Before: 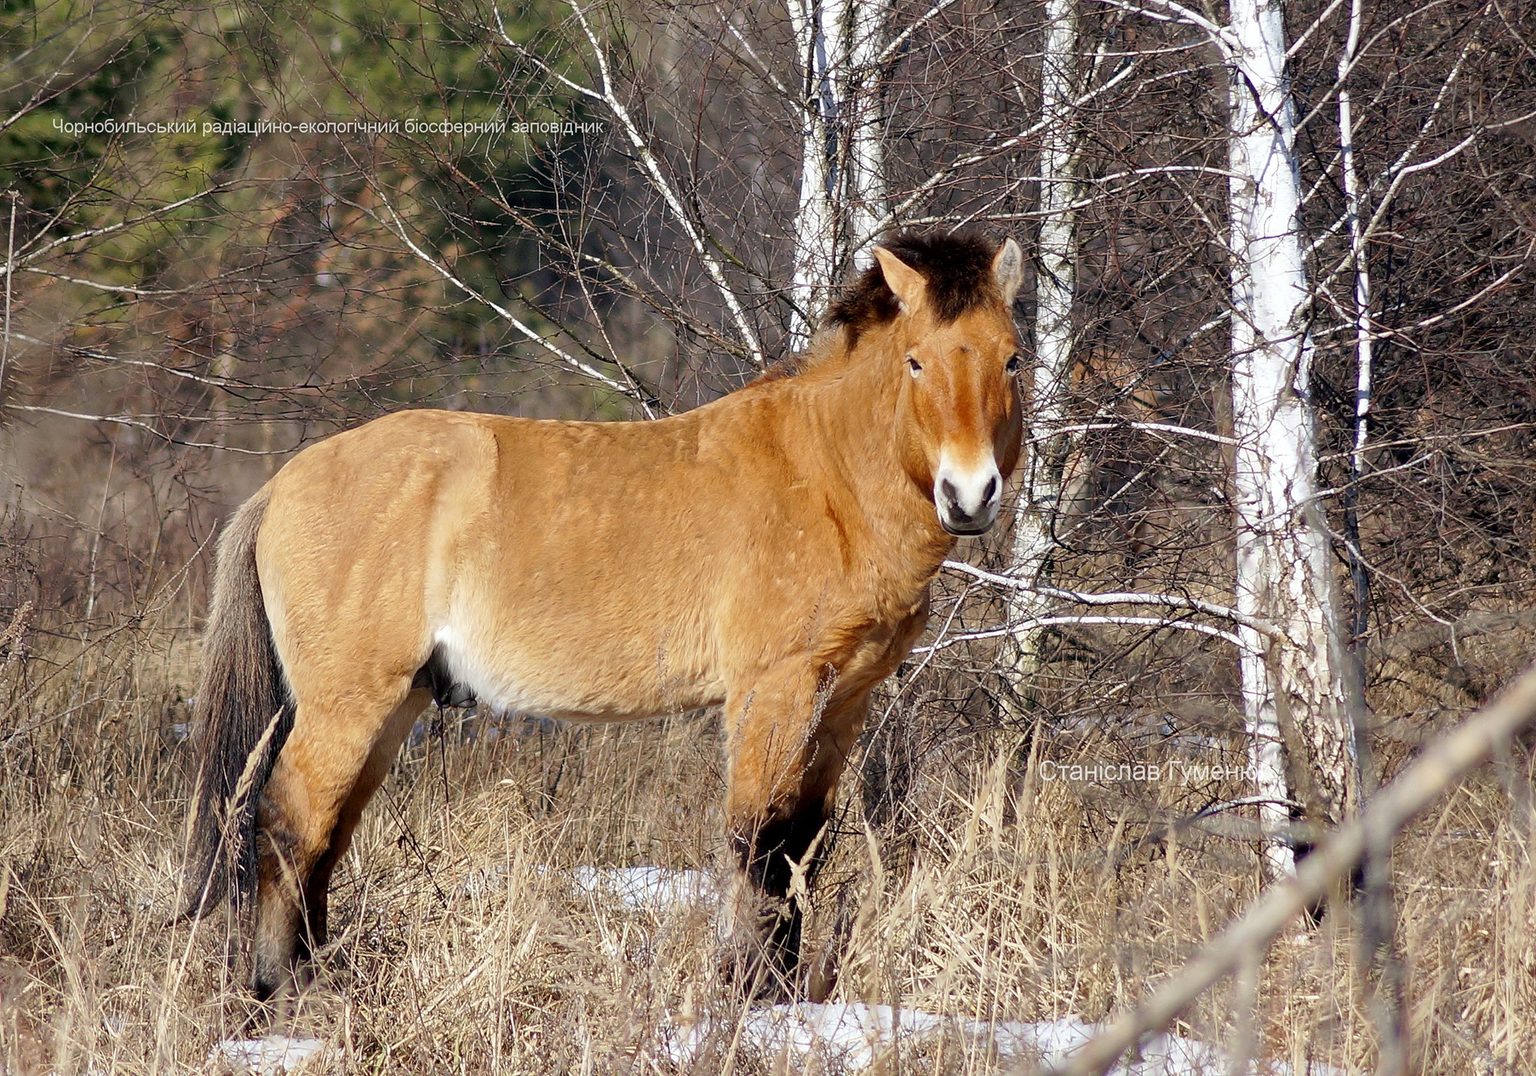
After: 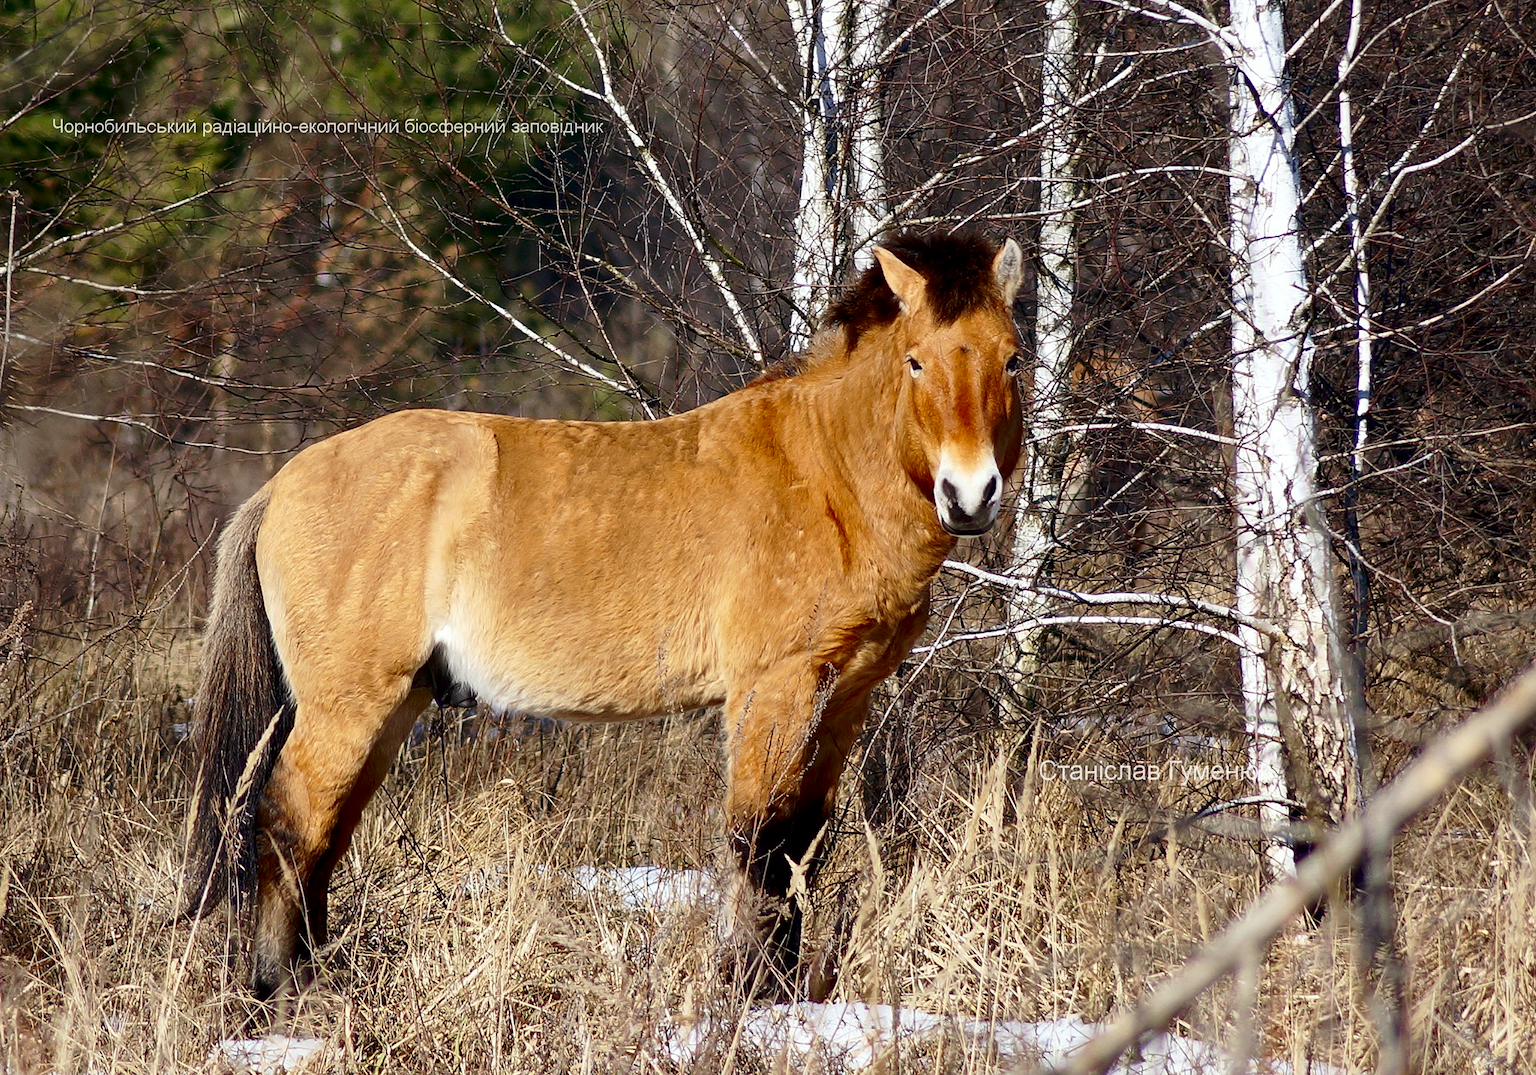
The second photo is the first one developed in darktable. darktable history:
contrast brightness saturation: contrast 0.19, brightness -0.11, saturation 0.21
color balance: output saturation 98.5%
